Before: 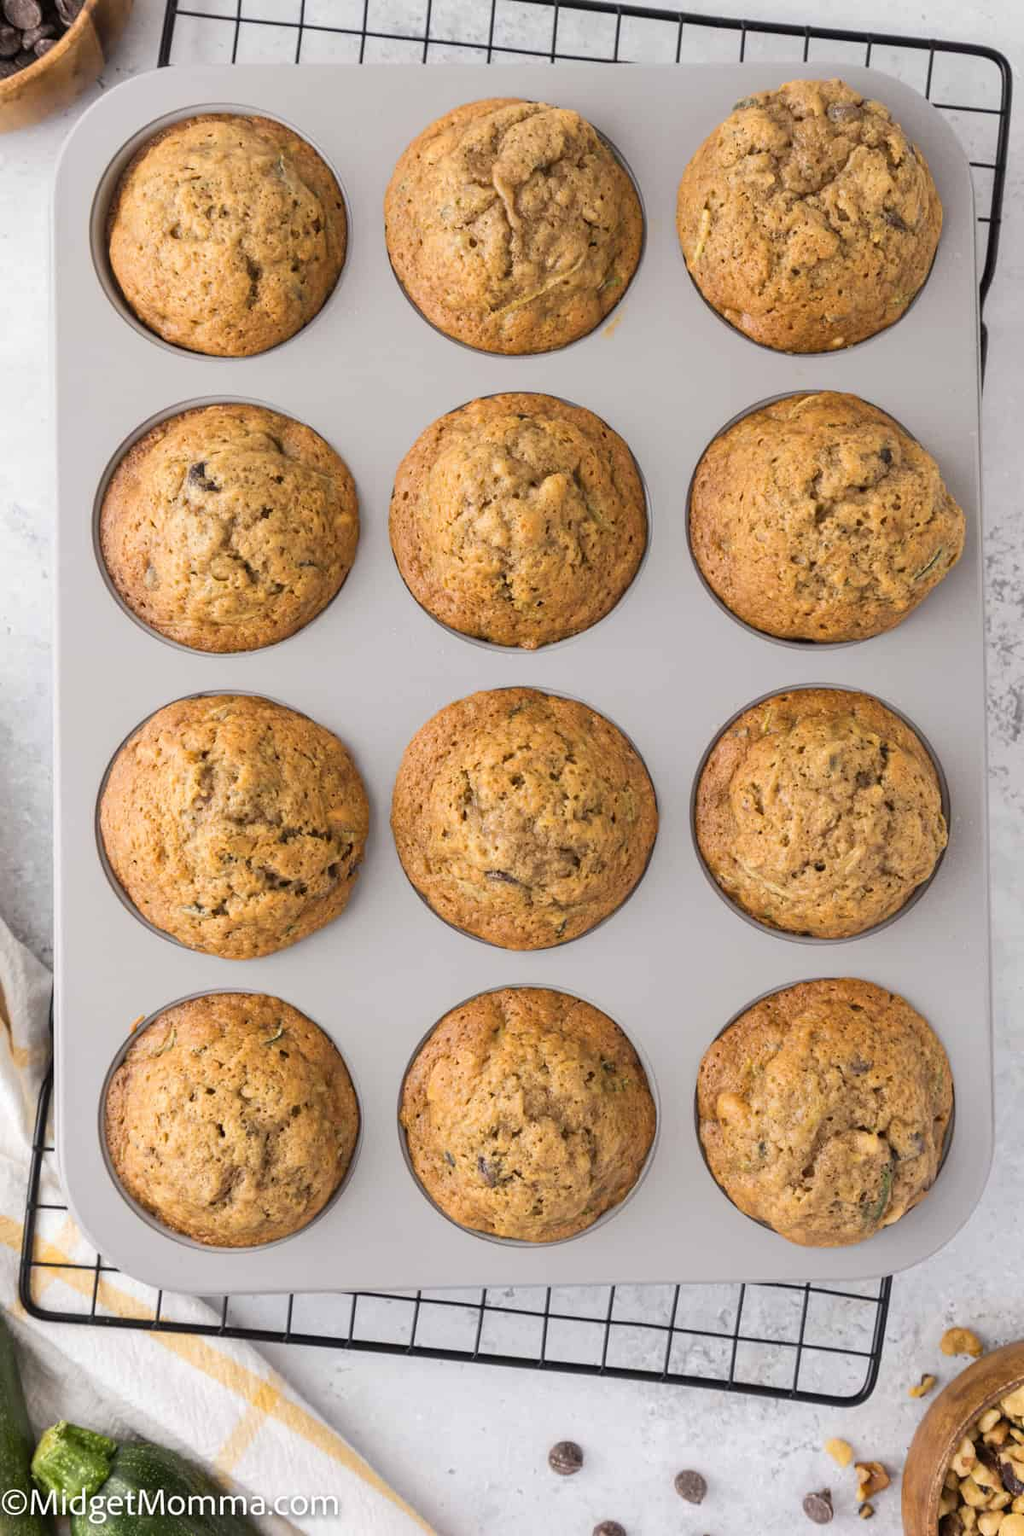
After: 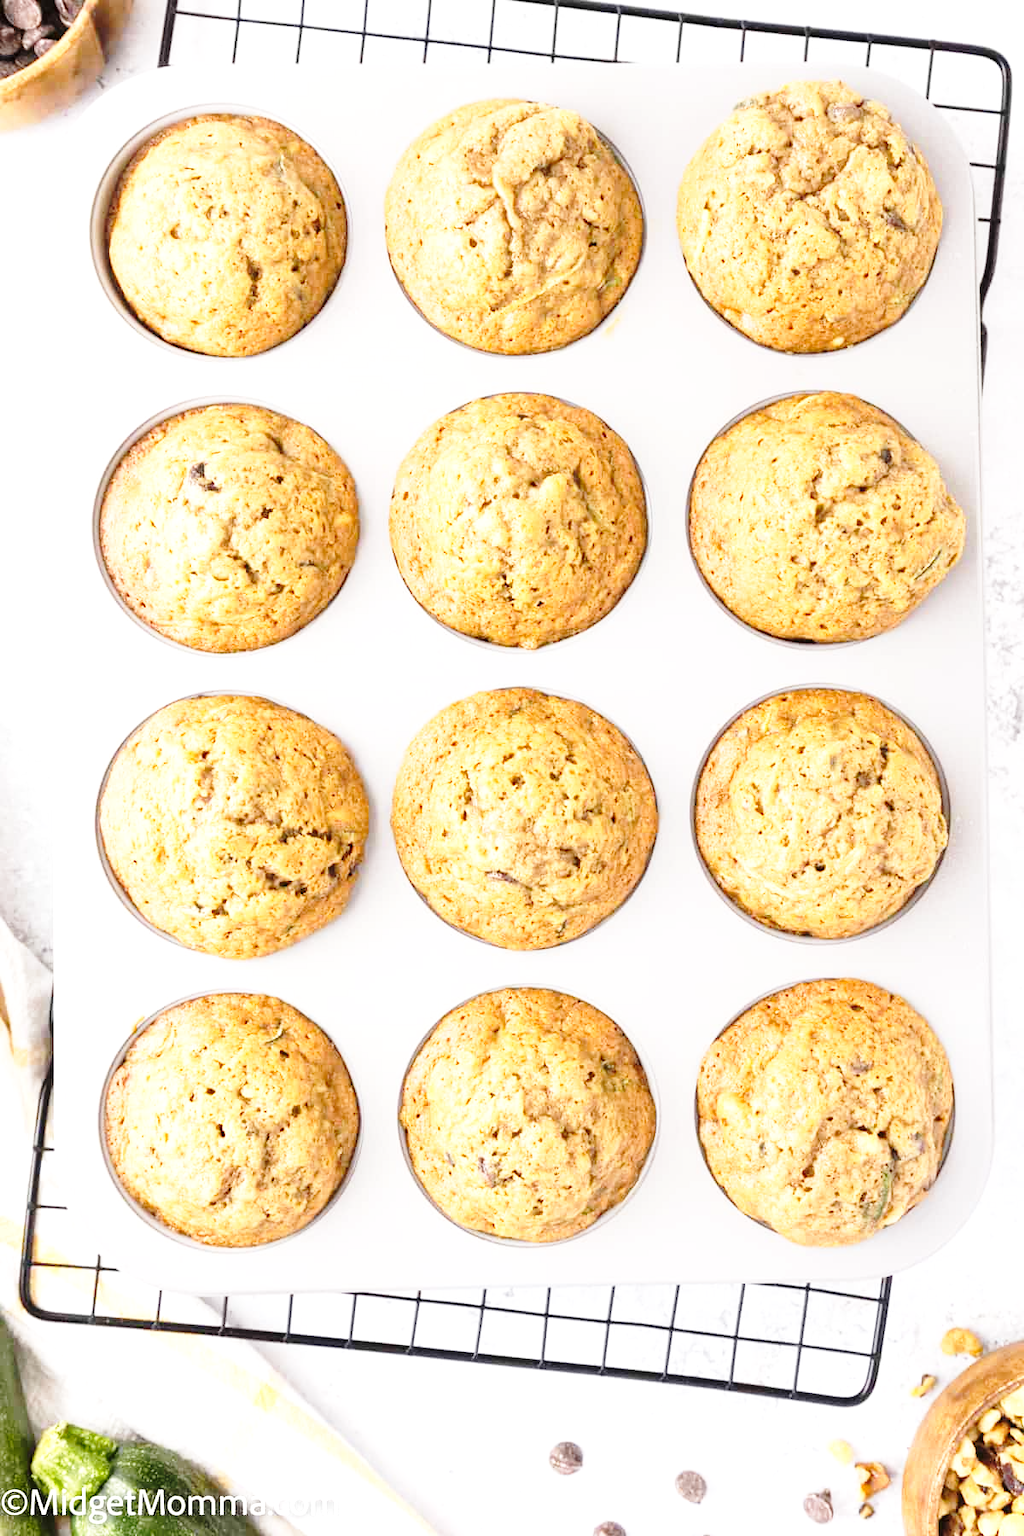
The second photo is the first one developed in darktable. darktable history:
base curve: curves: ch0 [(0, 0) (0.028, 0.03) (0.121, 0.232) (0.46, 0.748) (0.859, 0.968) (1, 1)], preserve colors none
exposure: black level correction 0, exposure 0.895 EV, compensate exposure bias true, compensate highlight preservation false
